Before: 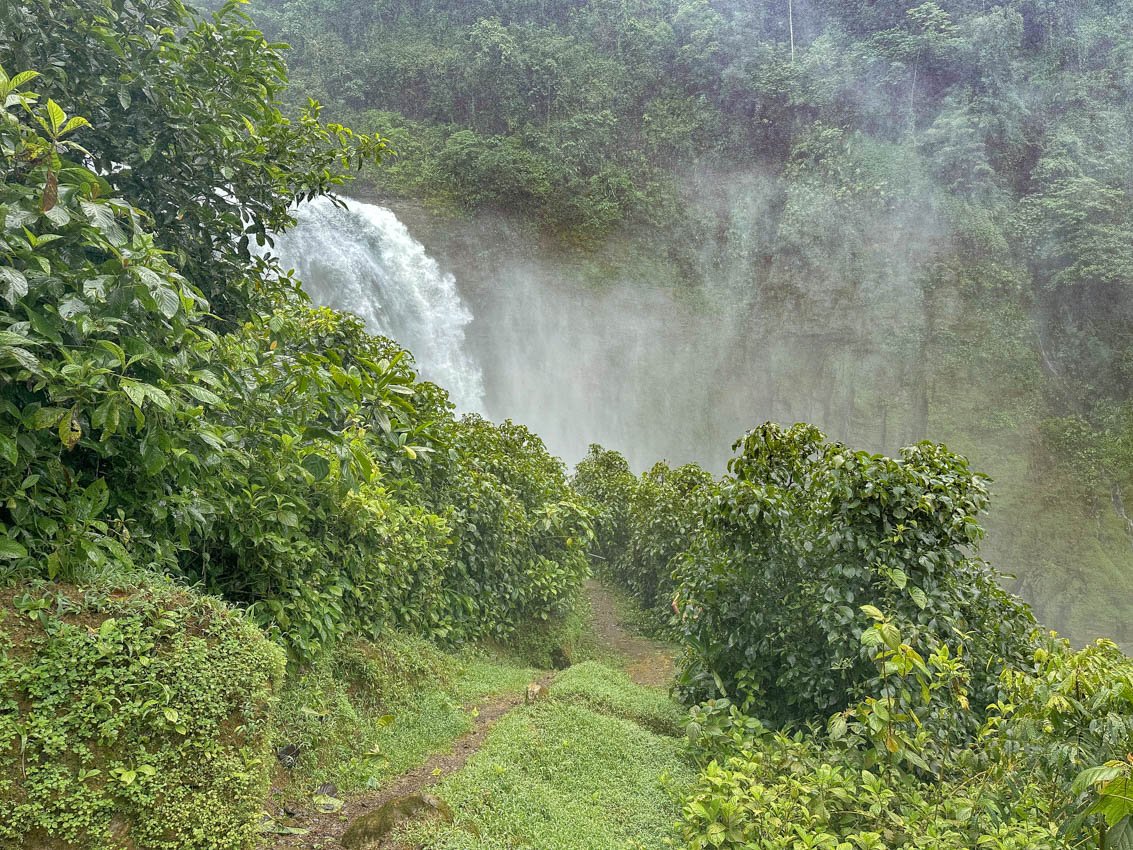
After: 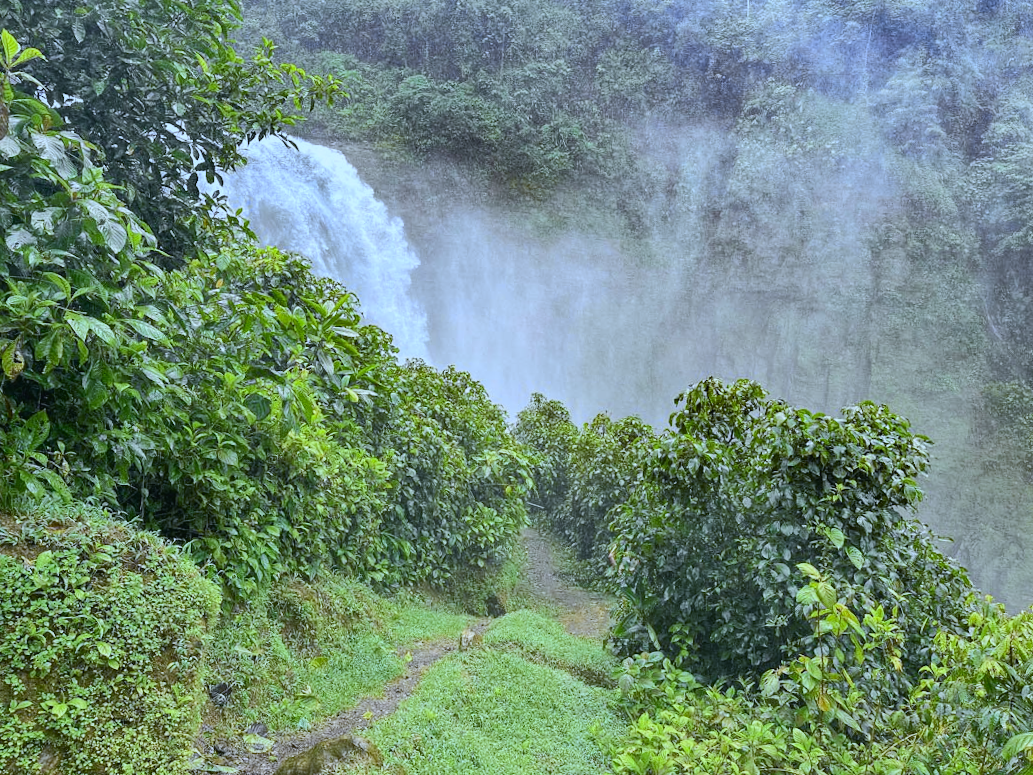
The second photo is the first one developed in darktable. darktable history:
white balance: red 0.871, blue 1.249
crop and rotate: angle -1.96°, left 3.097%, top 4.154%, right 1.586%, bottom 0.529%
tone curve: curves: ch0 [(0, 0.02) (0.063, 0.058) (0.262, 0.243) (0.447, 0.468) (0.544, 0.596) (0.805, 0.823) (1, 0.952)]; ch1 [(0, 0) (0.339, 0.31) (0.417, 0.401) (0.452, 0.455) (0.482, 0.483) (0.502, 0.499) (0.517, 0.506) (0.55, 0.542) (0.588, 0.604) (0.729, 0.782) (1, 1)]; ch2 [(0, 0) (0.346, 0.34) (0.431, 0.45) (0.485, 0.487) (0.5, 0.496) (0.527, 0.526) (0.56, 0.574) (0.613, 0.642) (0.679, 0.703) (1, 1)], color space Lab, independent channels, preserve colors none
